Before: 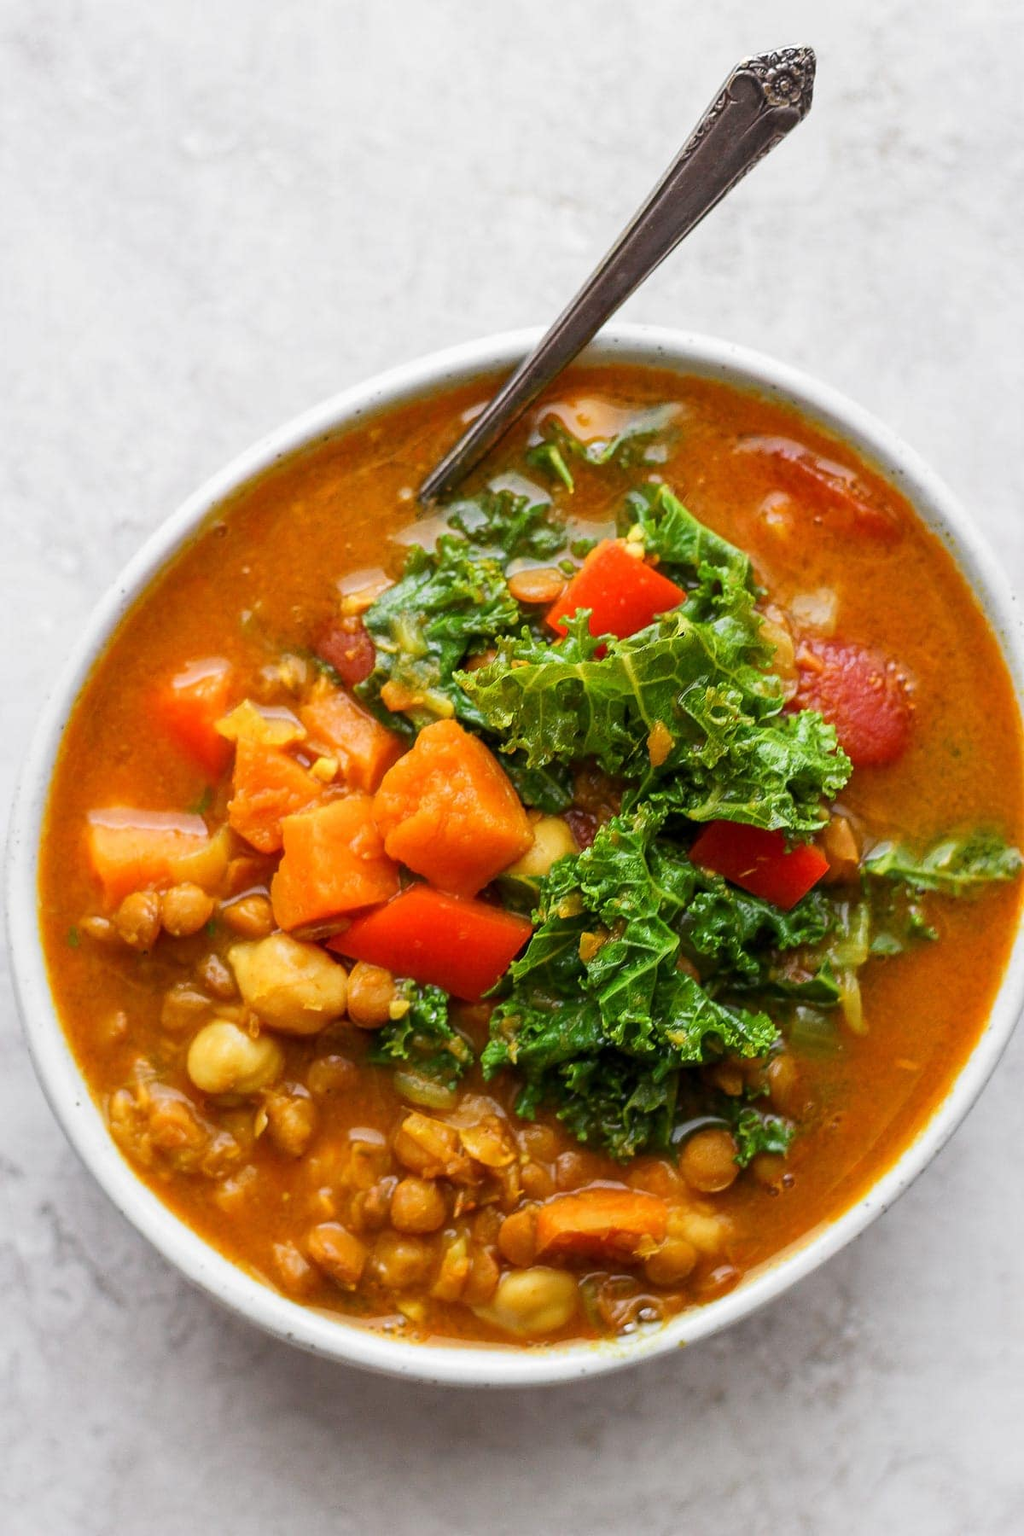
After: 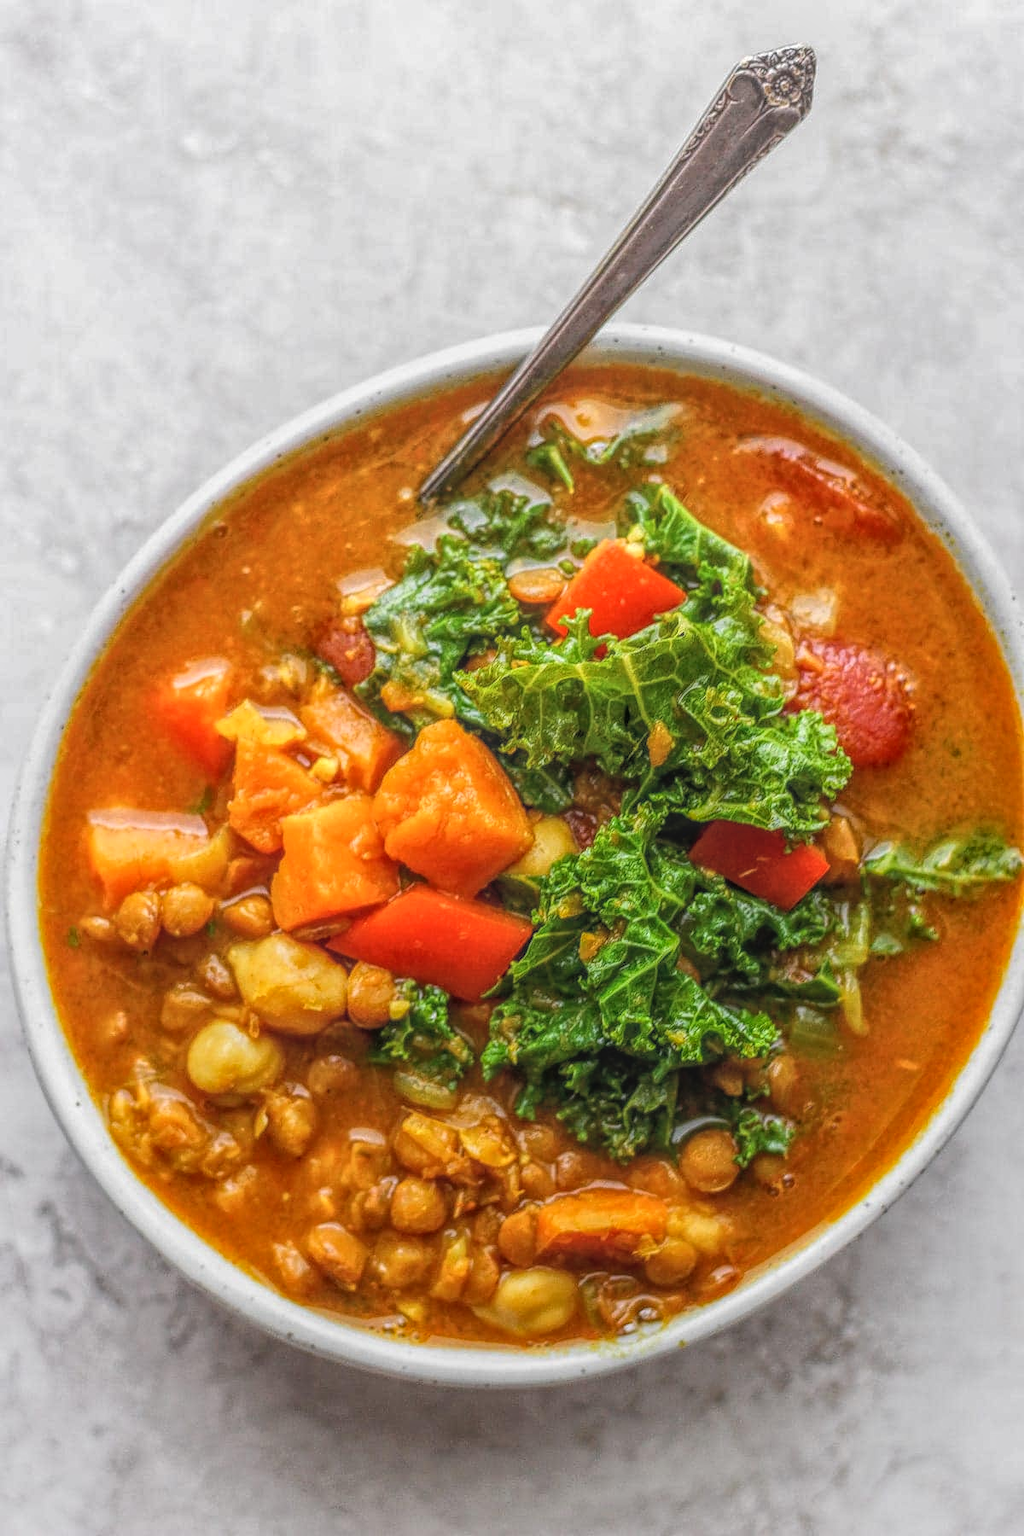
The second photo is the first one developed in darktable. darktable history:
local contrast: highlights 20%, shadows 27%, detail 201%, midtone range 0.2
